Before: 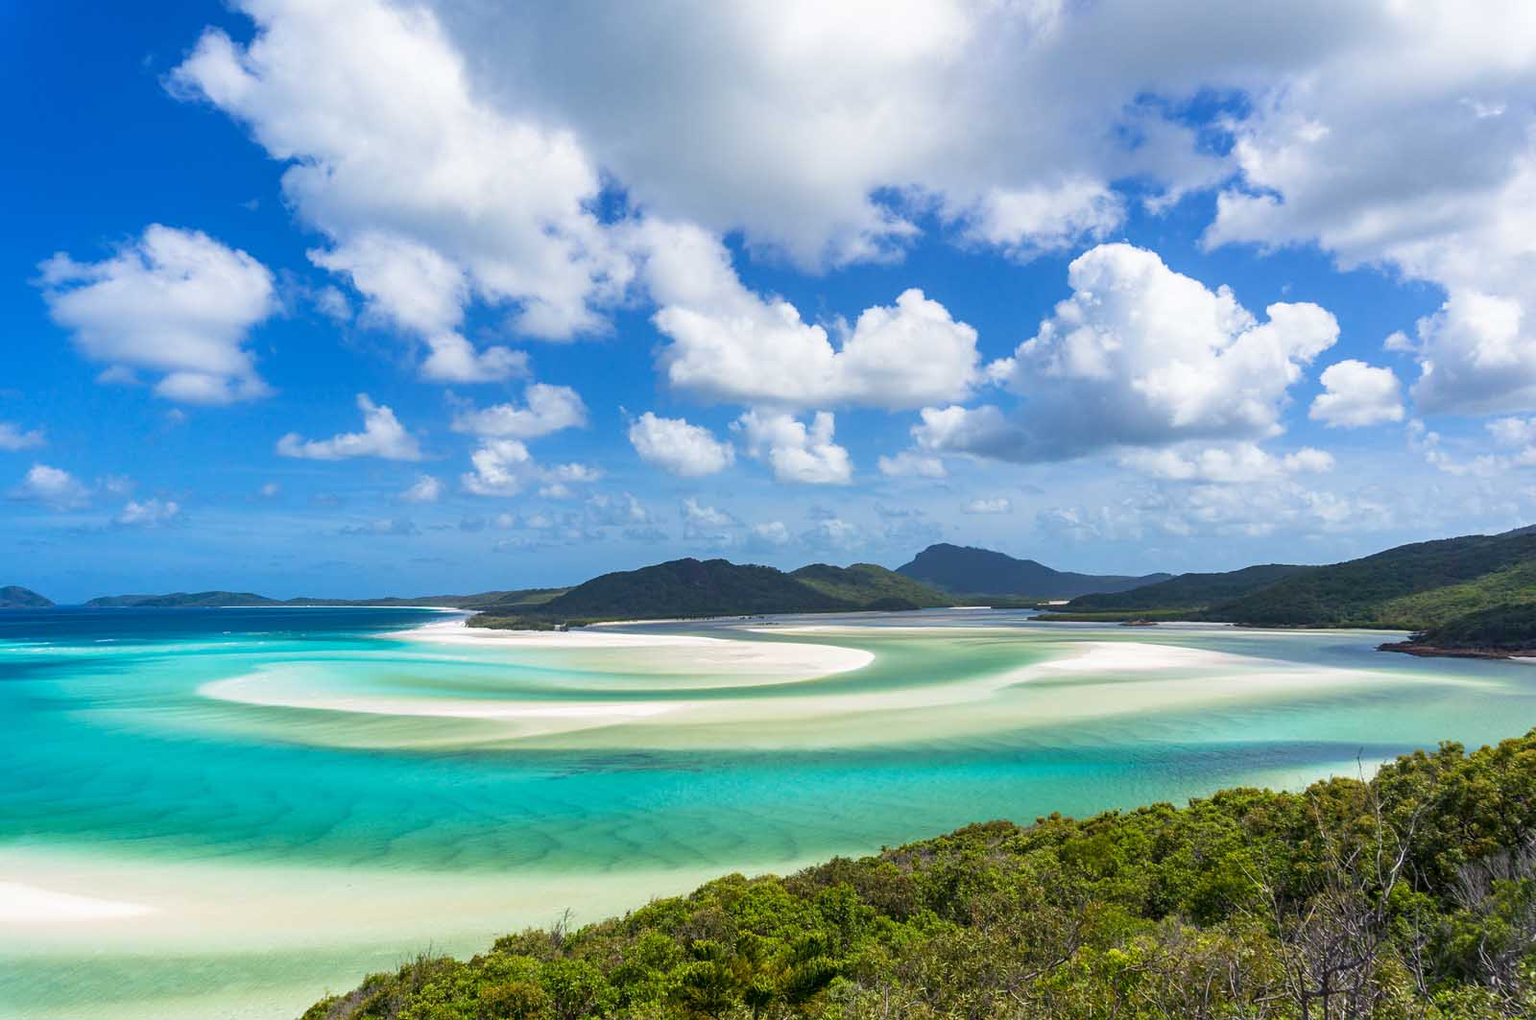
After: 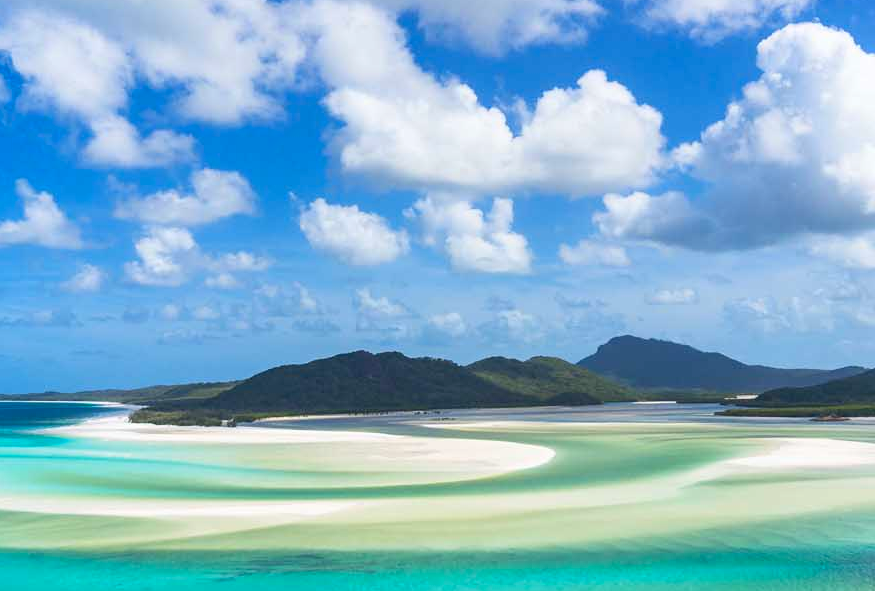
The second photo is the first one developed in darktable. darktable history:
crop and rotate: left 22.298%, top 21.779%, right 22.969%, bottom 22.587%
color correction: highlights a* -0.329, highlights b* -0.094
contrast brightness saturation: contrast 0.096, brightness 0.028, saturation 0.095
